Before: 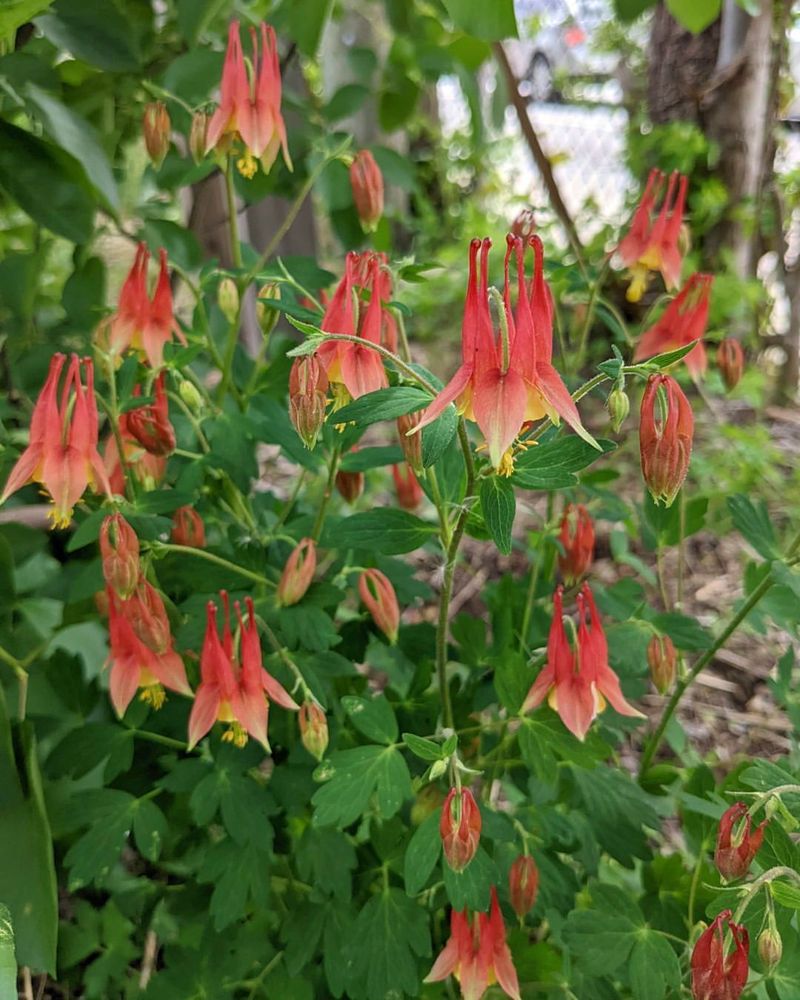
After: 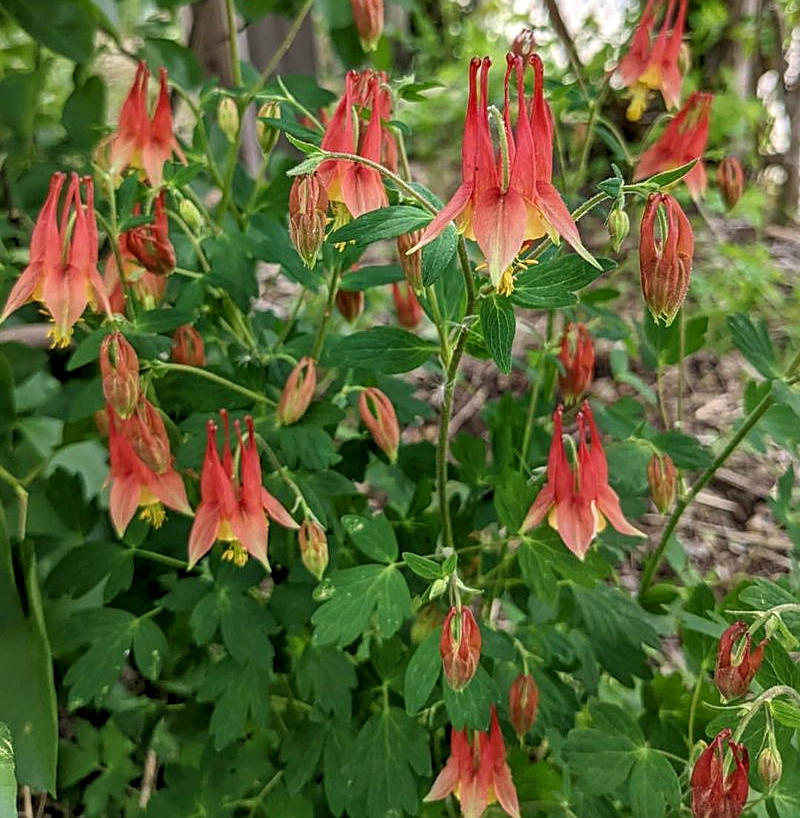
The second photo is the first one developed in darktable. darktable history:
crop and rotate: top 18.167%
sharpen: amount 0.499
local contrast: on, module defaults
